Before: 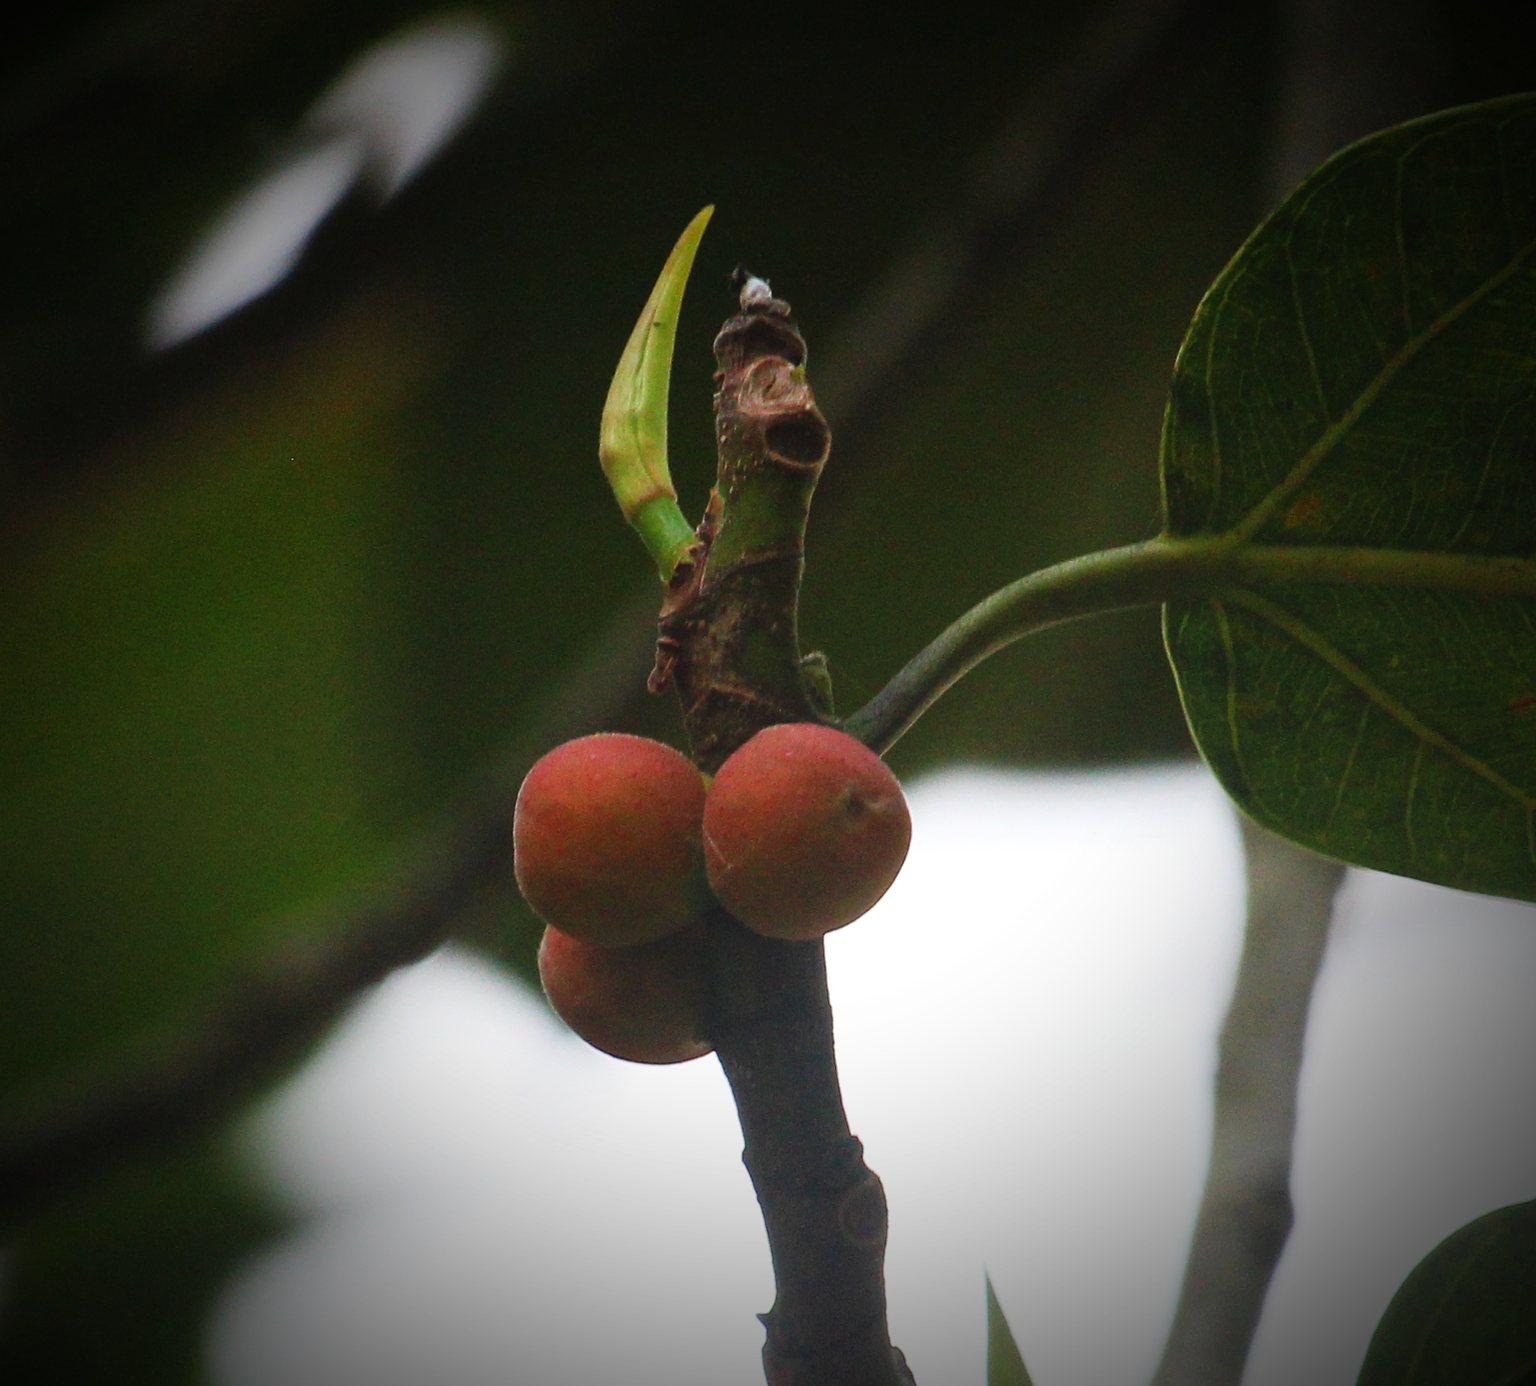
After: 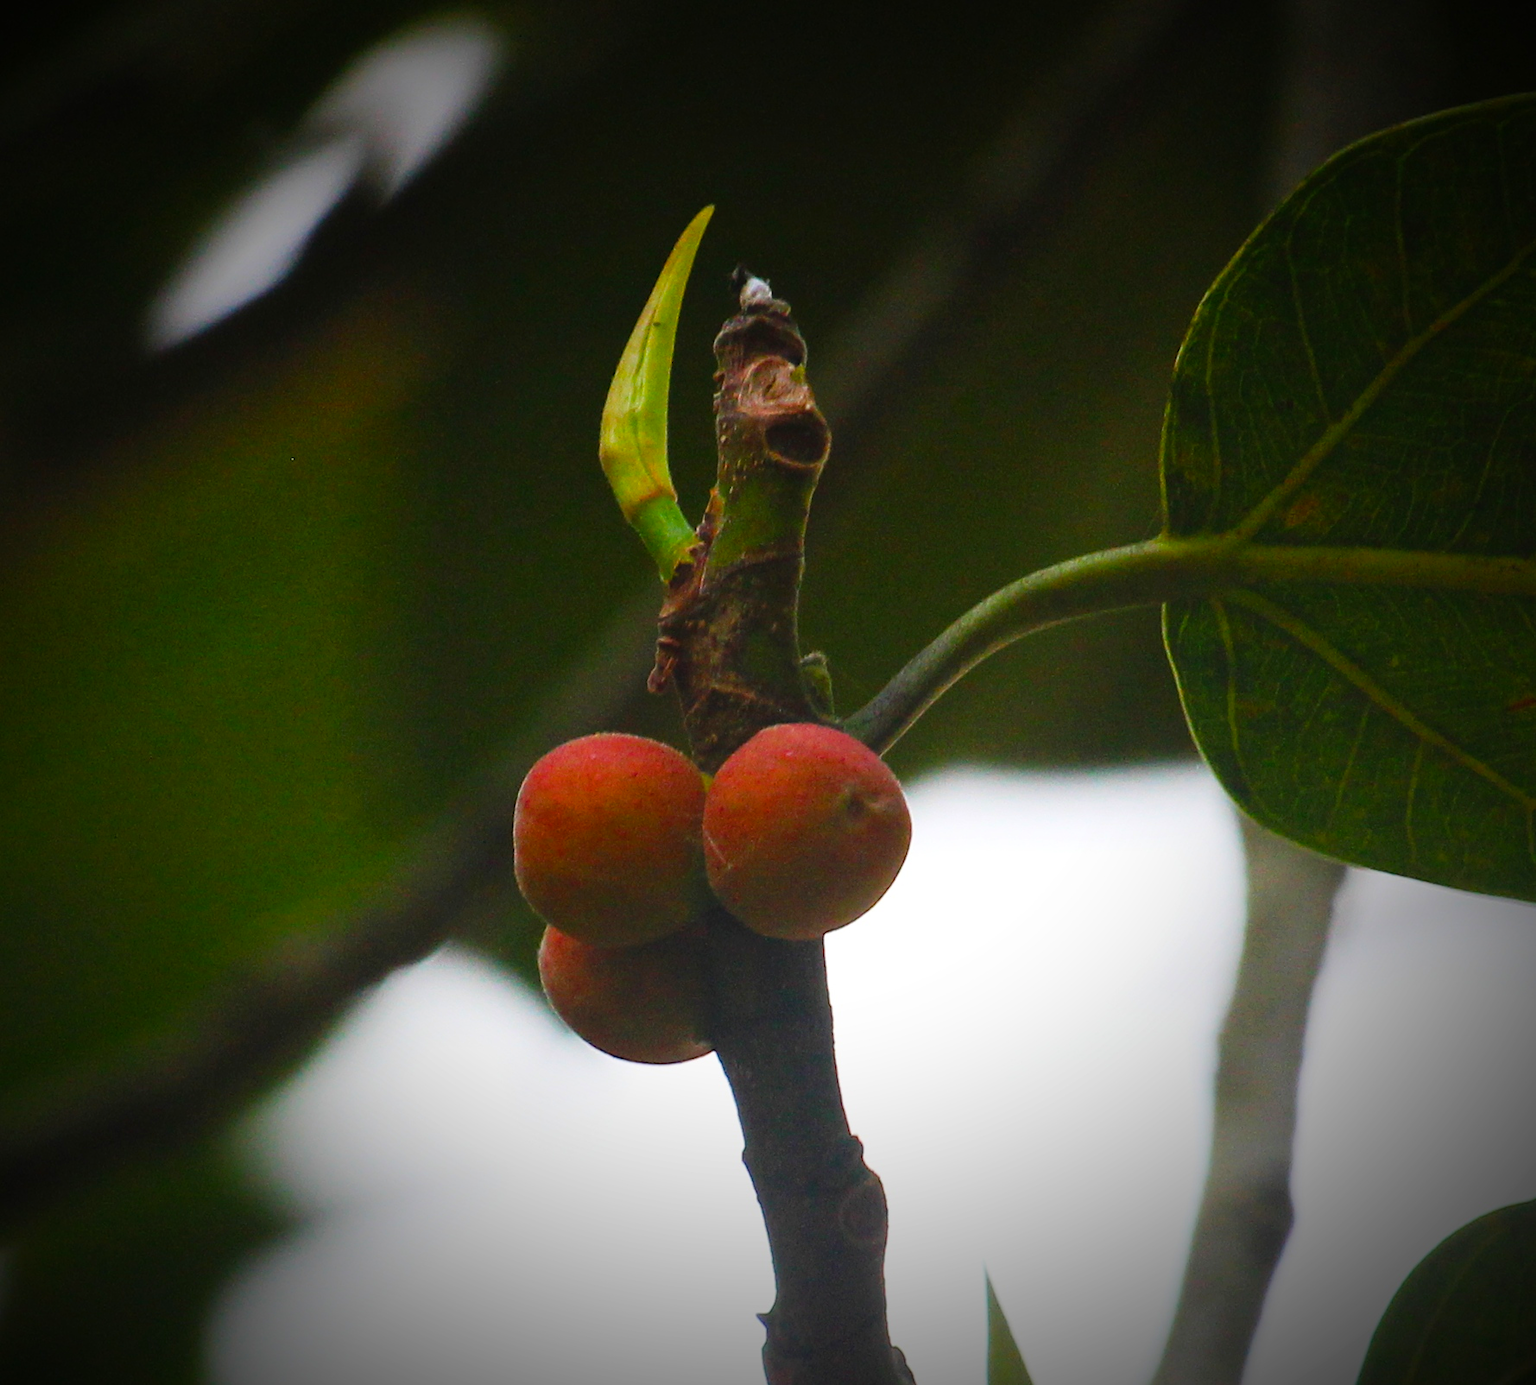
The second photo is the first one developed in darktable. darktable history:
color balance rgb: perceptual saturation grading › global saturation 36.226%
